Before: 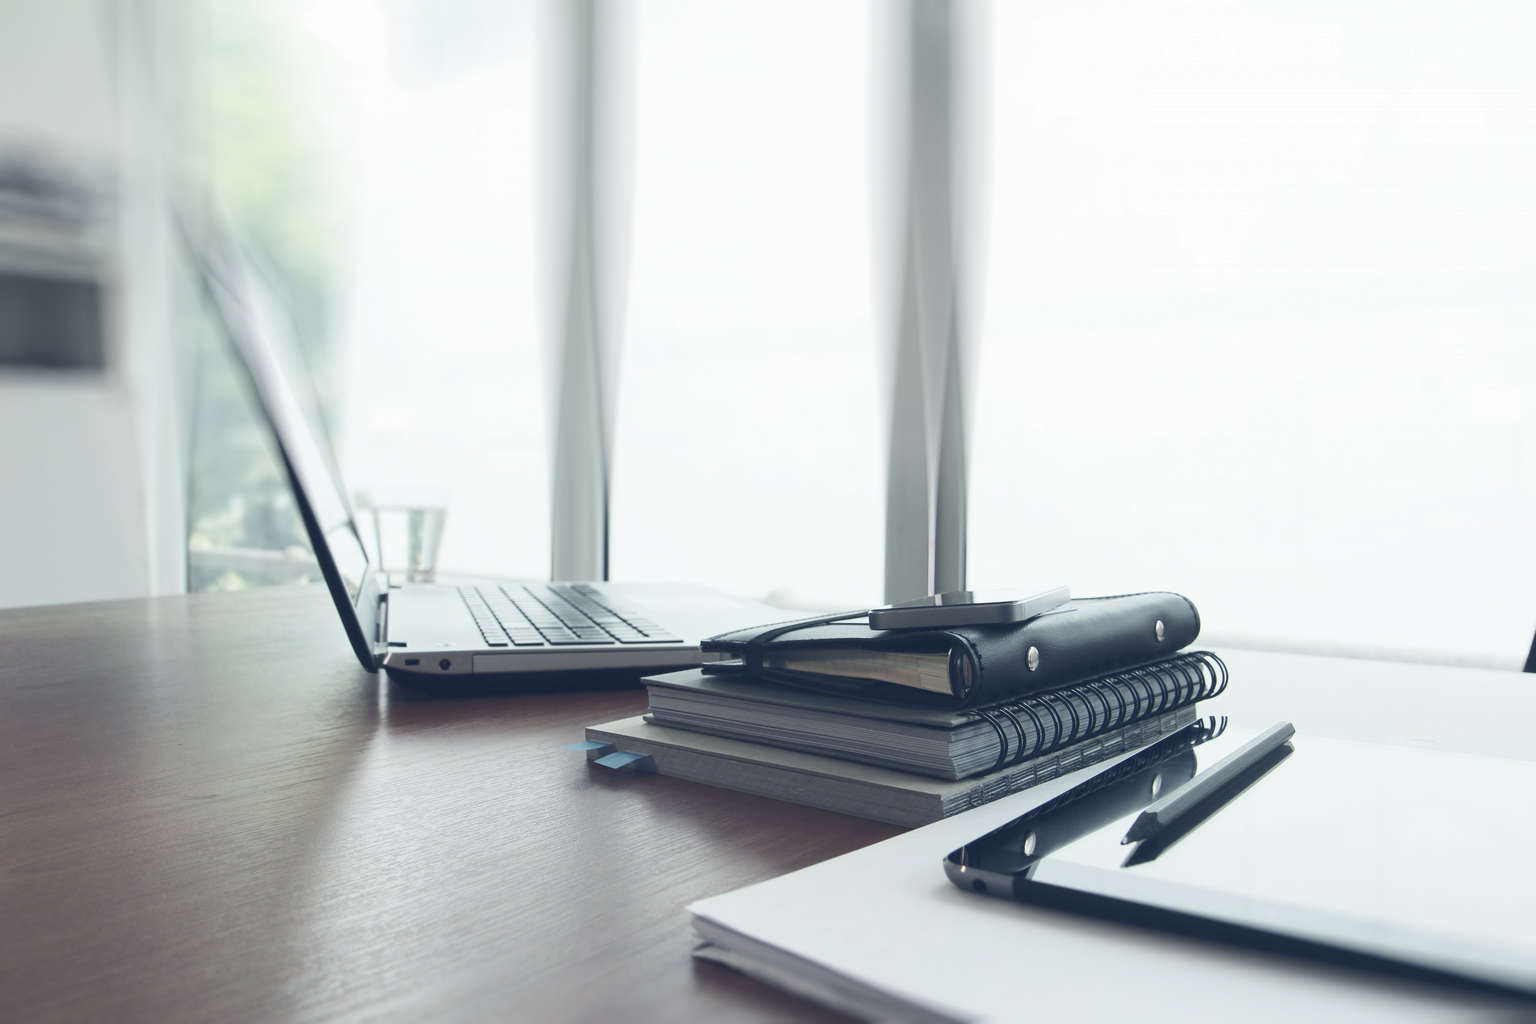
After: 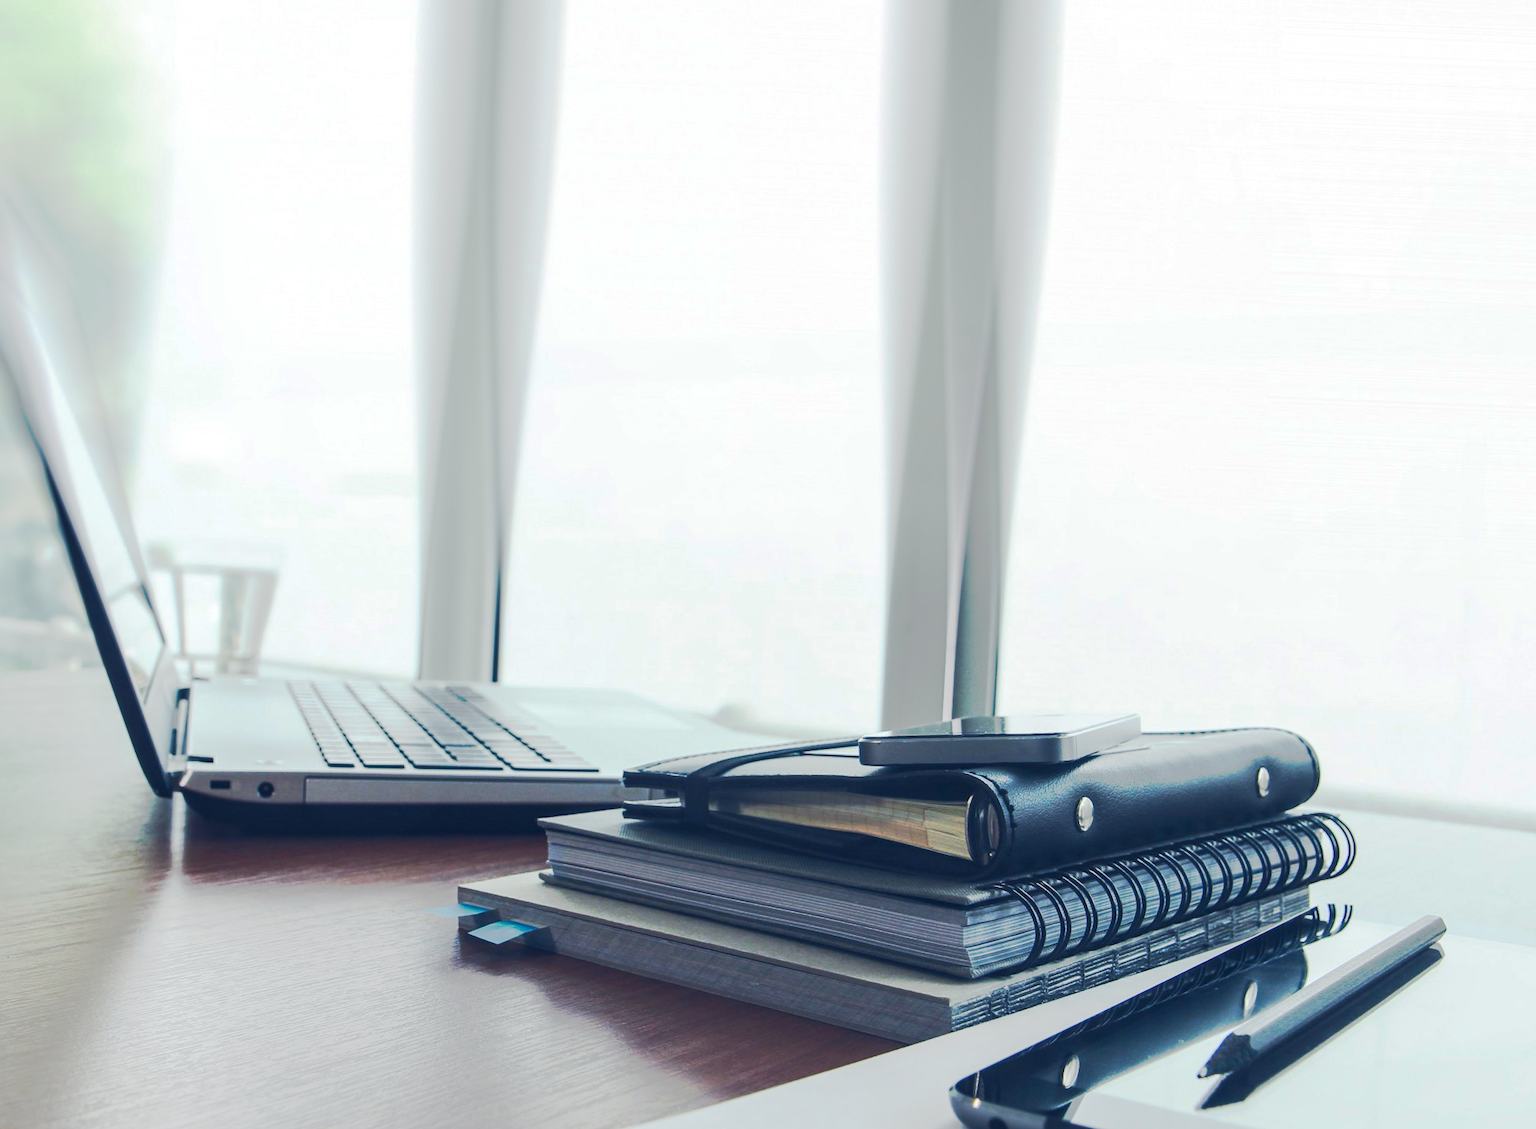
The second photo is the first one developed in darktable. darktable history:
tone curve: curves: ch0 [(0, 0) (0.003, 0.015) (0.011, 0.019) (0.025, 0.025) (0.044, 0.039) (0.069, 0.053) (0.1, 0.076) (0.136, 0.107) (0.177, 0.143) (0.224, 0.19) (0.277, 0.253) (0.335, 0.32) (0.399, 0.412) (0.468, 0.524) (0.543, 0.668) (0.623, 0.717) (0.709, 0.769) (0.801, 0.82) (0.898, 0.865) (1, 1)], preserve colors none
local contrast: on, module defaults
crop and rotate: left 17.046%, top 10.659%, right 12.989%, bottom 14.553%
rotate and perspective: rotation 2.27°, automatic cropping off
color balance rgb: perceptual saturation grading › global saturation 30%, global vibrance 20%
